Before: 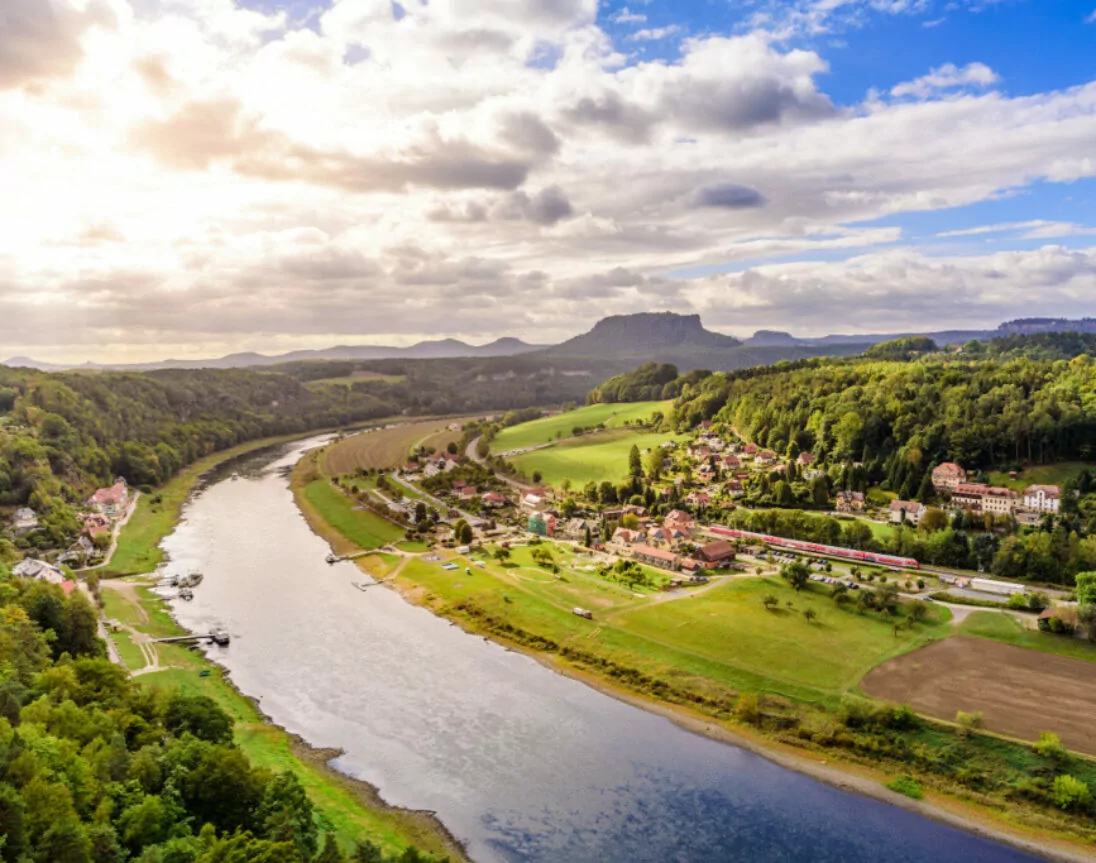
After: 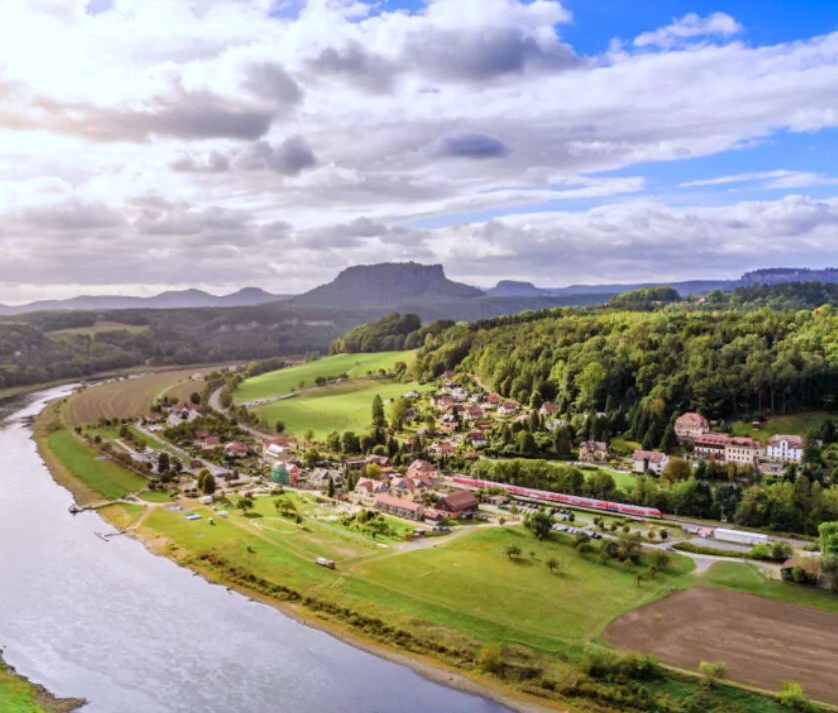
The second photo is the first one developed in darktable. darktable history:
crop: left 23.491%, top 5.823%, bottom 11.539%
color calibration: illuminant as shot in camera, x 0.37, y 0.382, temperature 4320.3 K
